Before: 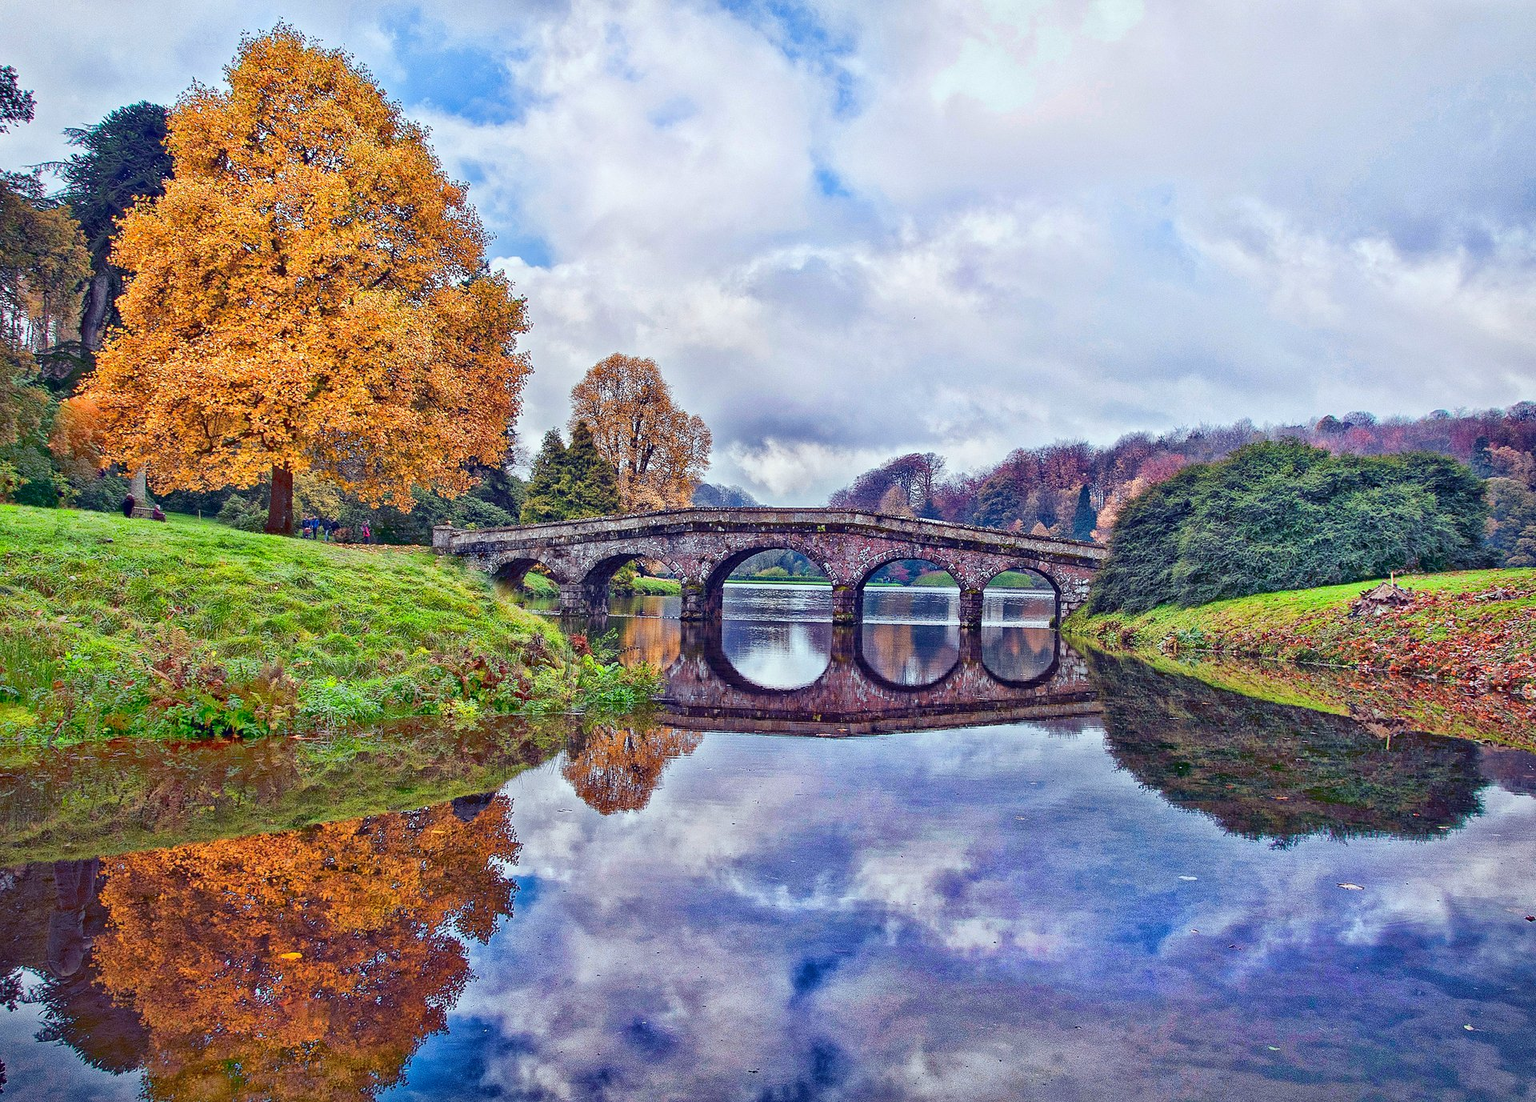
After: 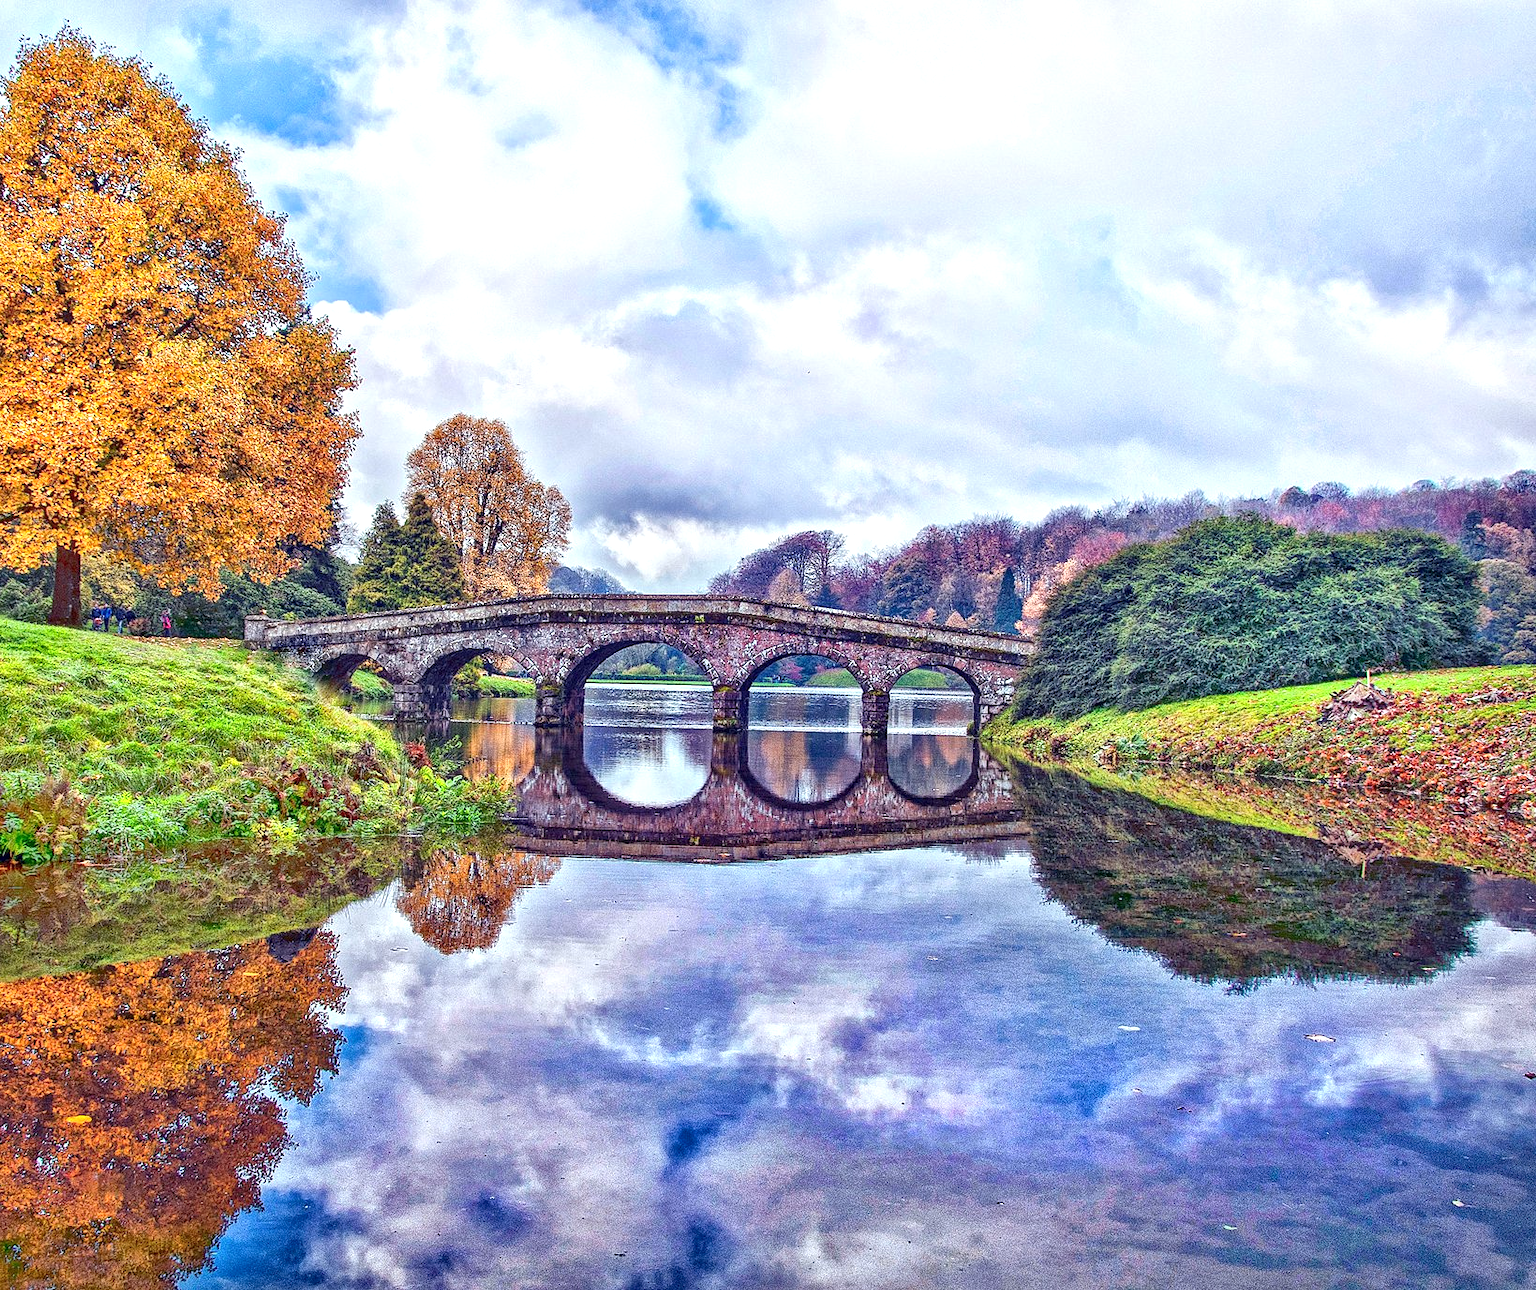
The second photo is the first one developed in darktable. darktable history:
crop and rotate: left 14.584%
local contrast: on, module defaults
exposure: exposure 0.493 EV, compensate highlight preservation false
